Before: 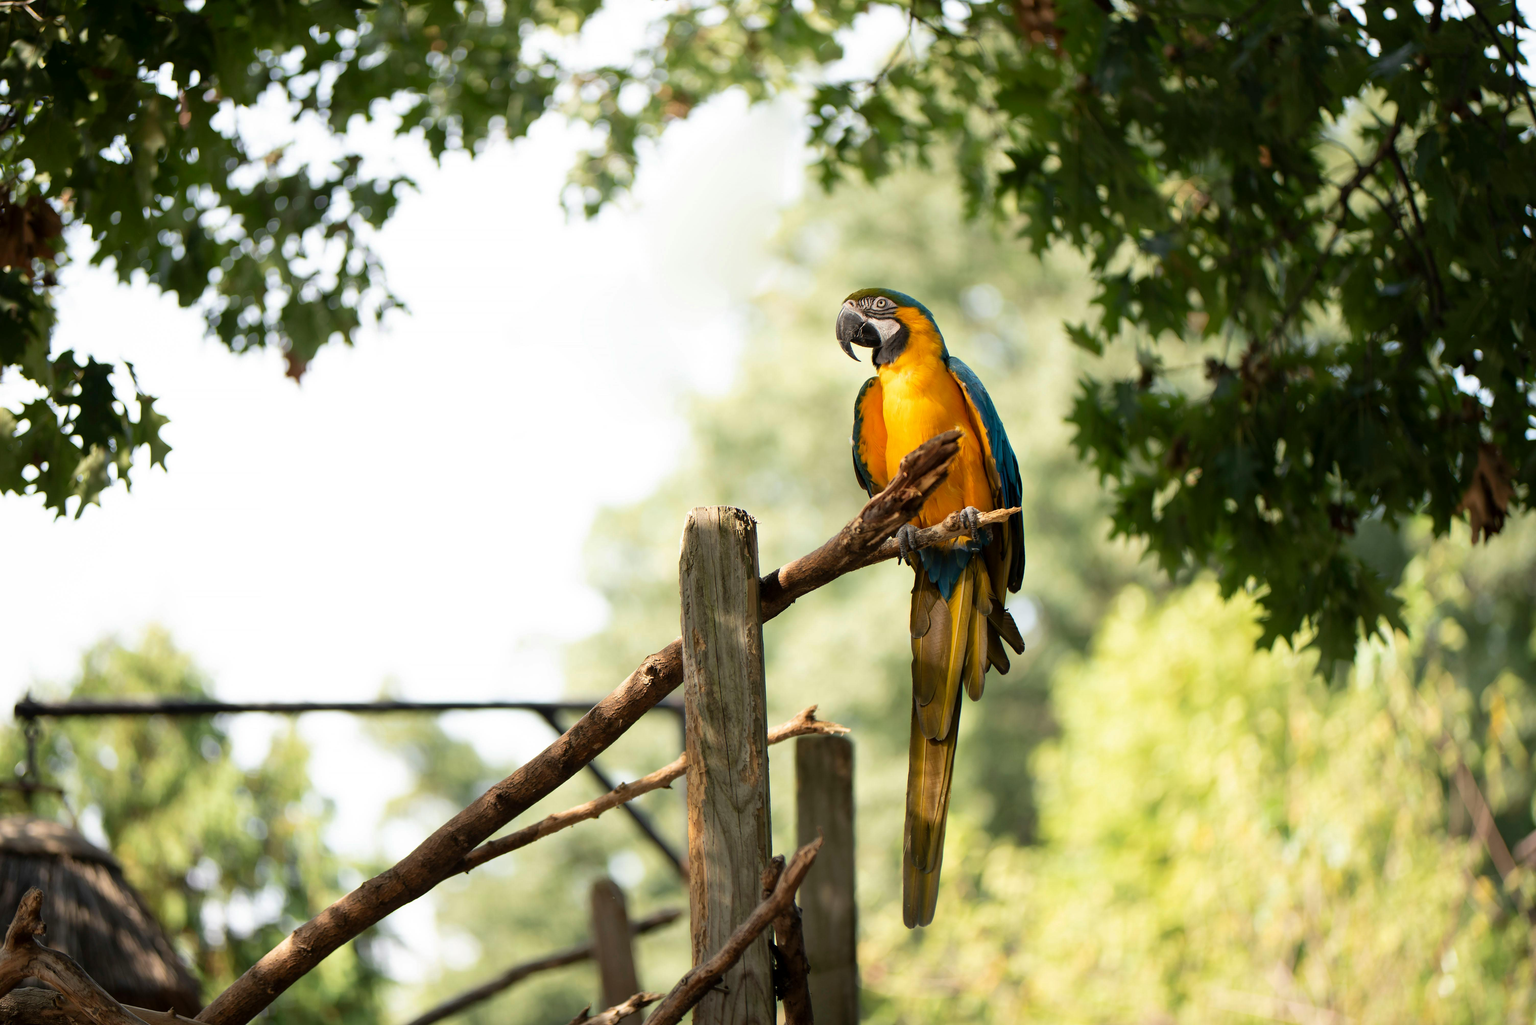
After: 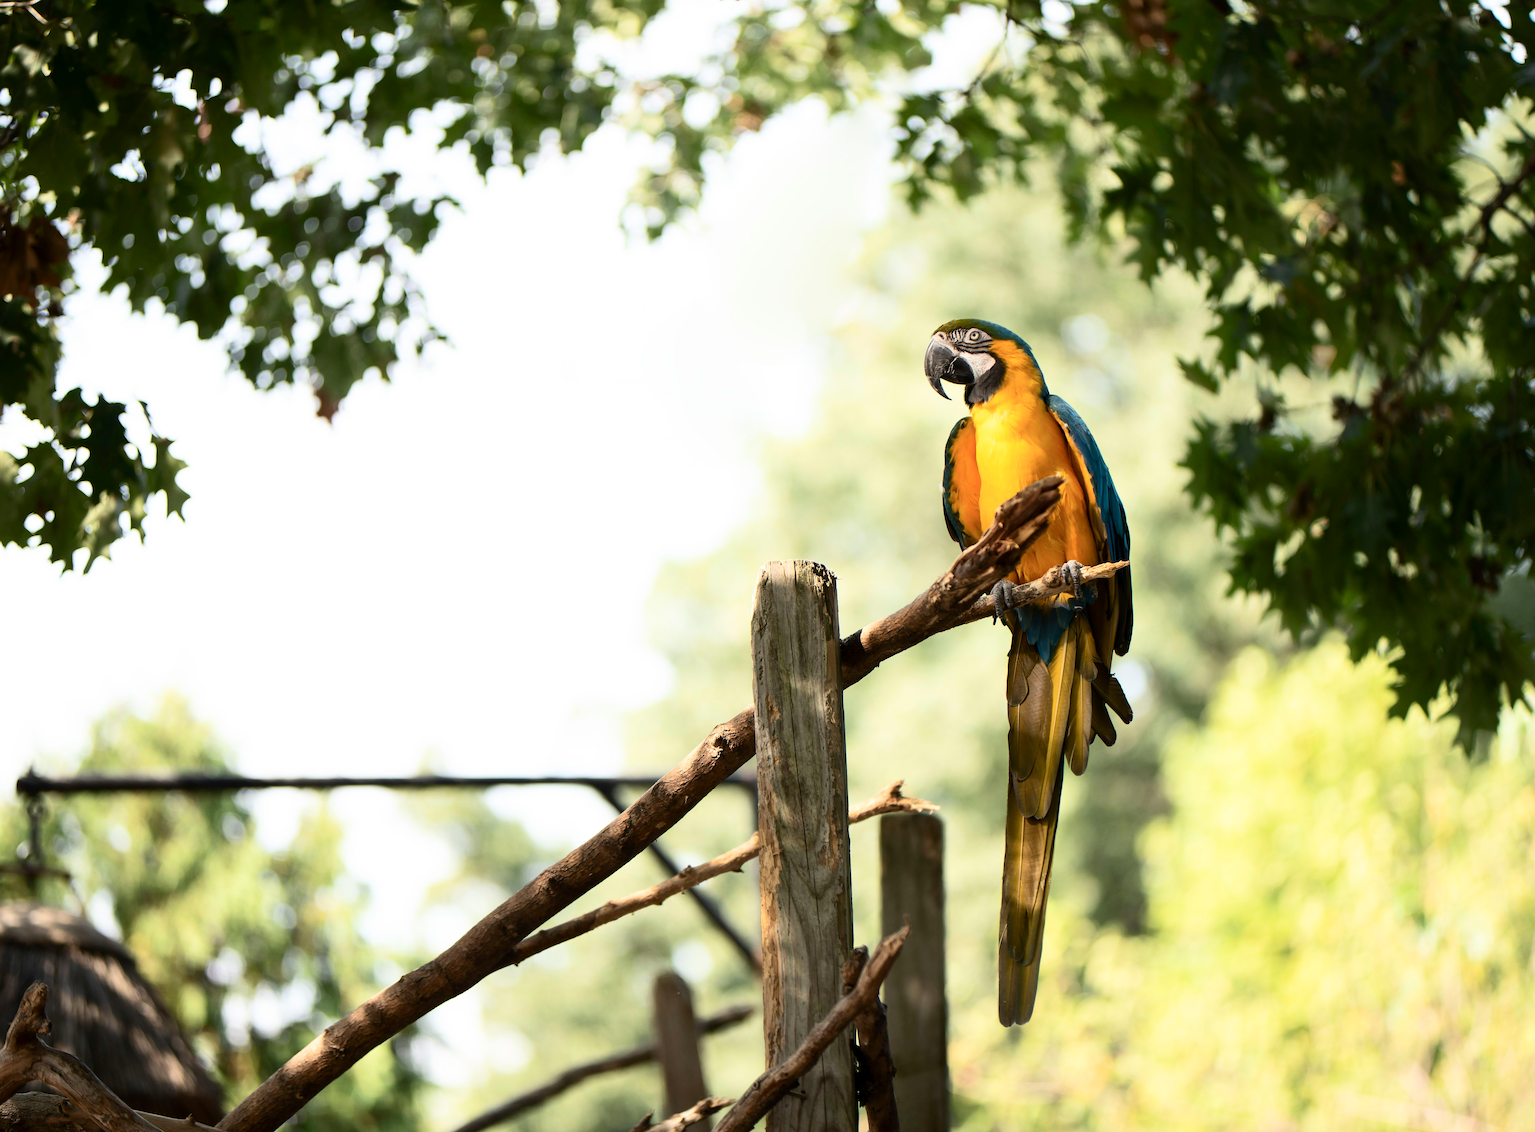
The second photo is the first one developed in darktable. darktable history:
crop: right 9.509%, bottom 0.031%
contrast brightness saturation: contrast 0.24, brightness 0.09
